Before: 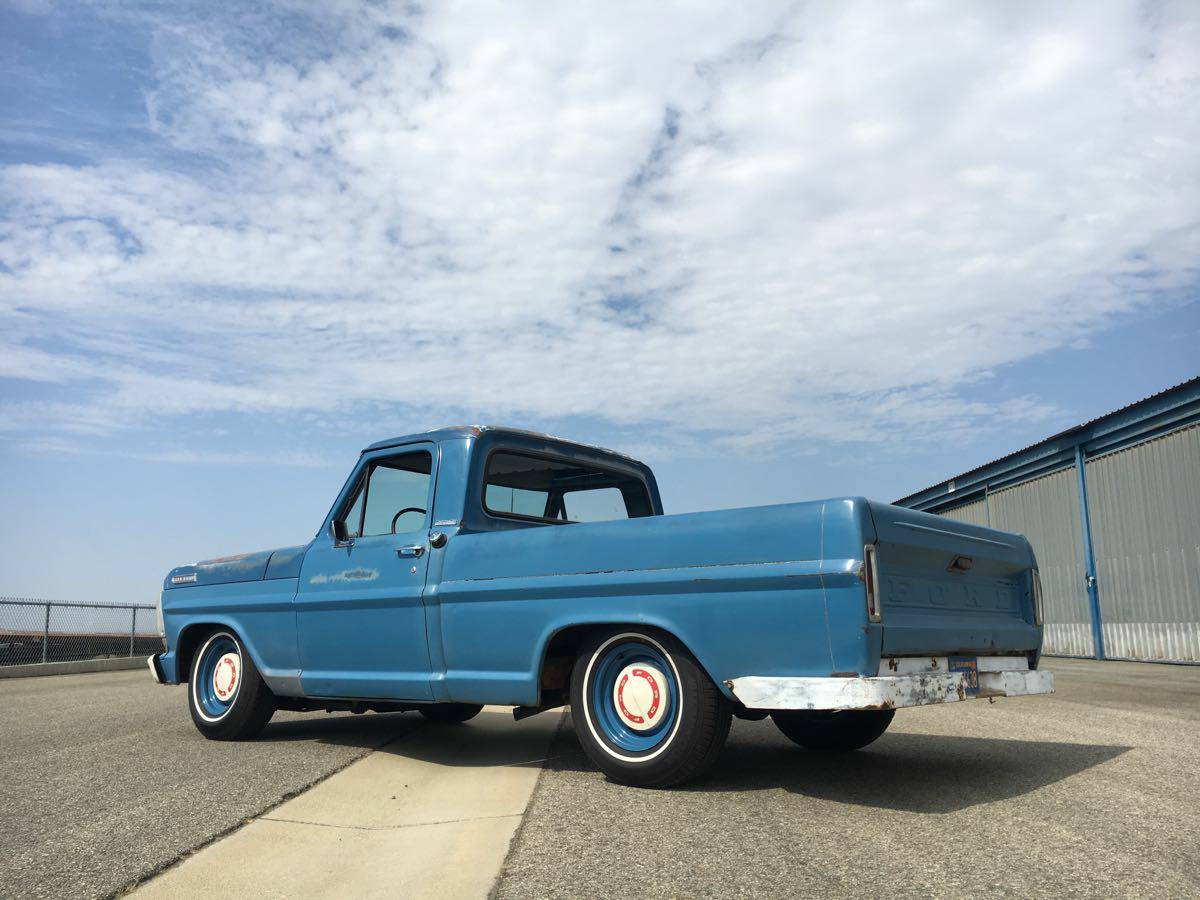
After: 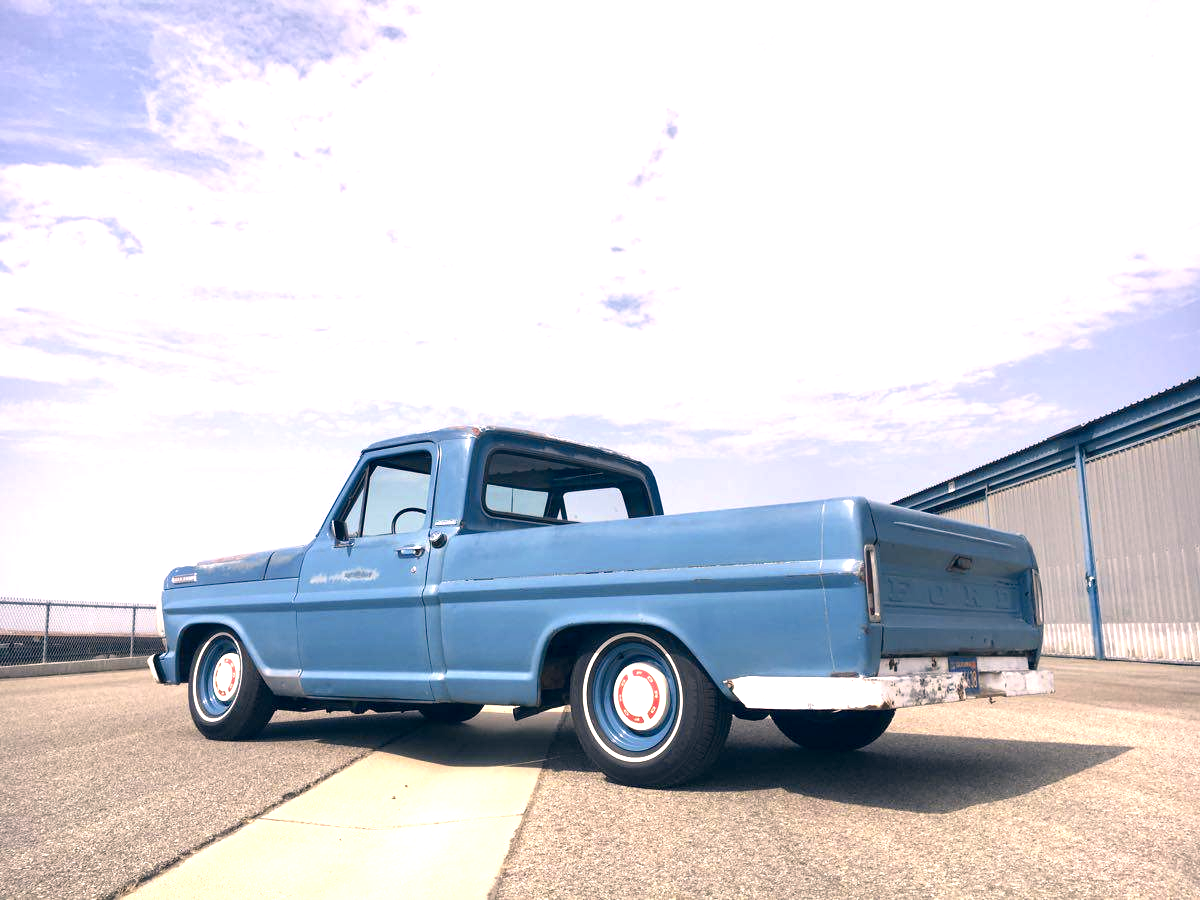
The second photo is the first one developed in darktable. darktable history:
color correction: highlights a* 14.46, highlights b* 5.85, shadows a* -5.53, shadows b* -15.24, saturation 0.85
exposure: black level correction 0.001, exposure 1.05 EV, compensate exposure bias true, compensate highlight preservation false
